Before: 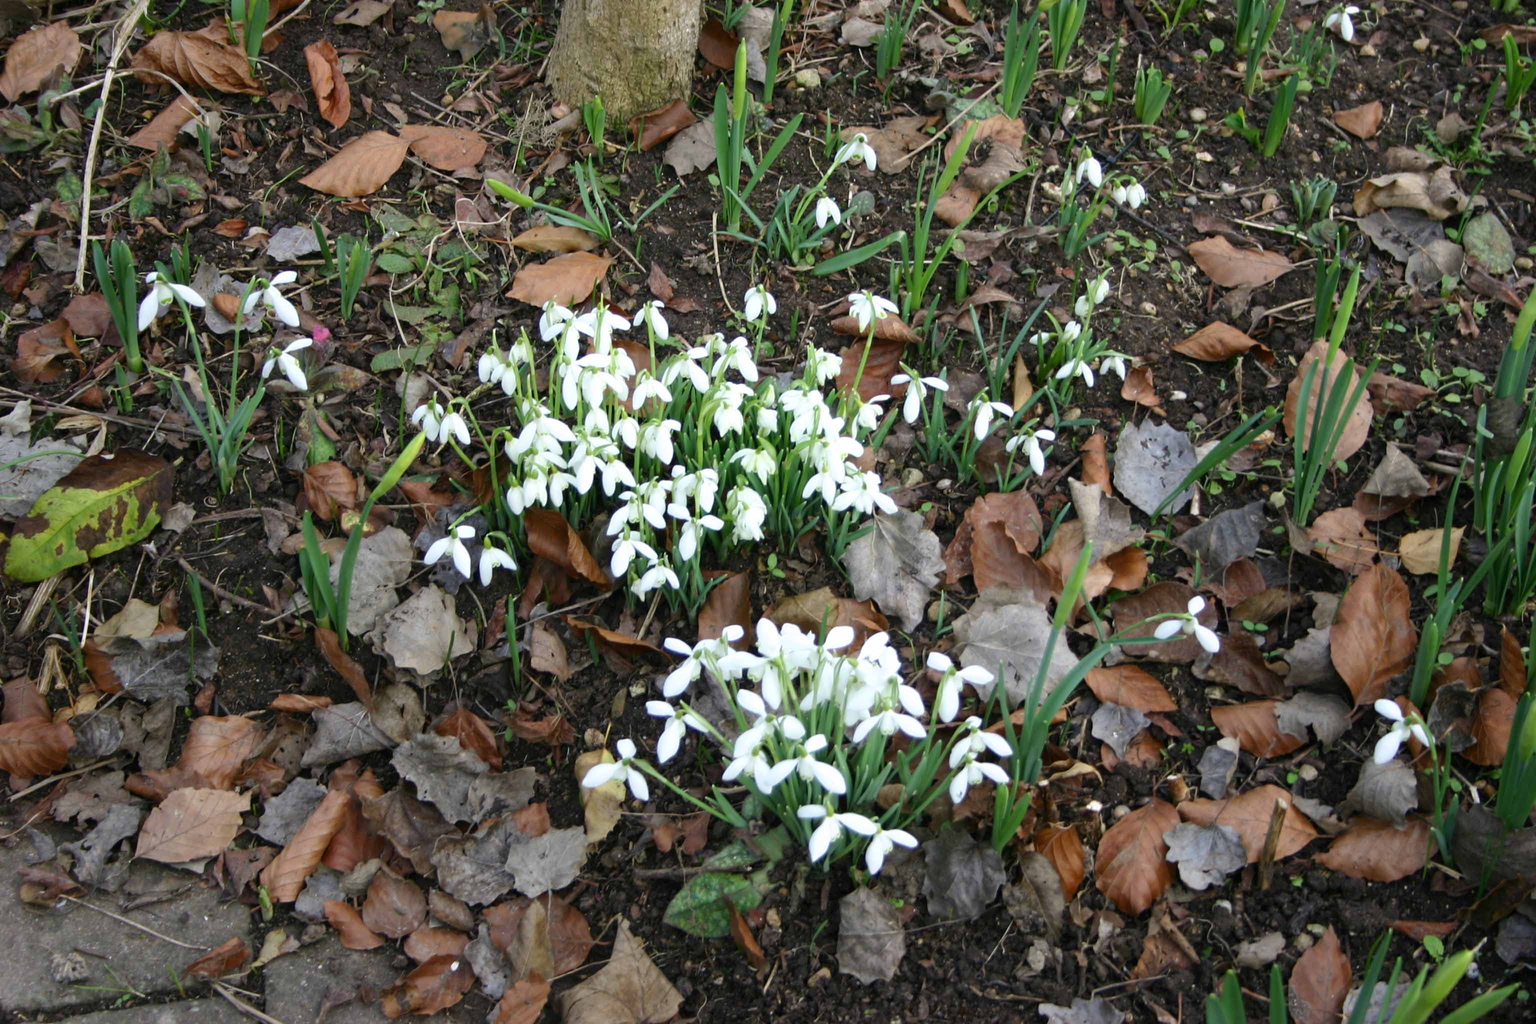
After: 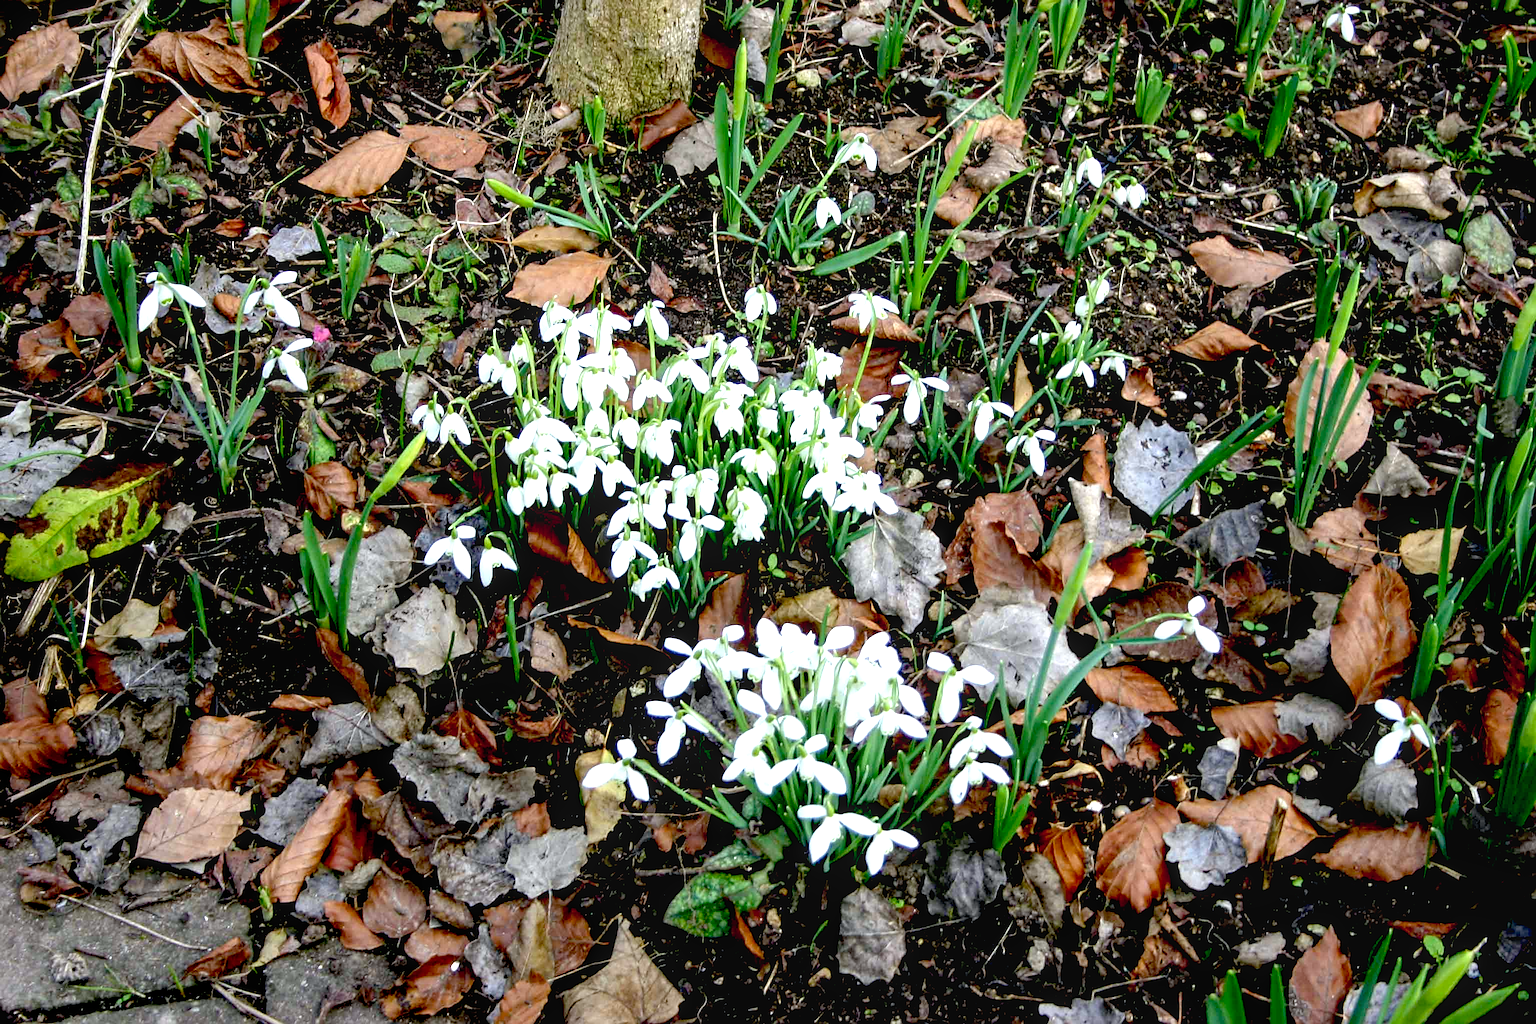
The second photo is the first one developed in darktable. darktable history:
local contrast: detail 117%
sharpen: on, module defaults
white balance: red 0.982, blue 1.018
color calibration: illuminant same as pipeline (D50), adaptation none (bypass), gamut compression 1.72
tone equalizer: on, module defaults
exposure: black level correction 0.035, exposure 0.9 EV, compensate highlight preservation false
